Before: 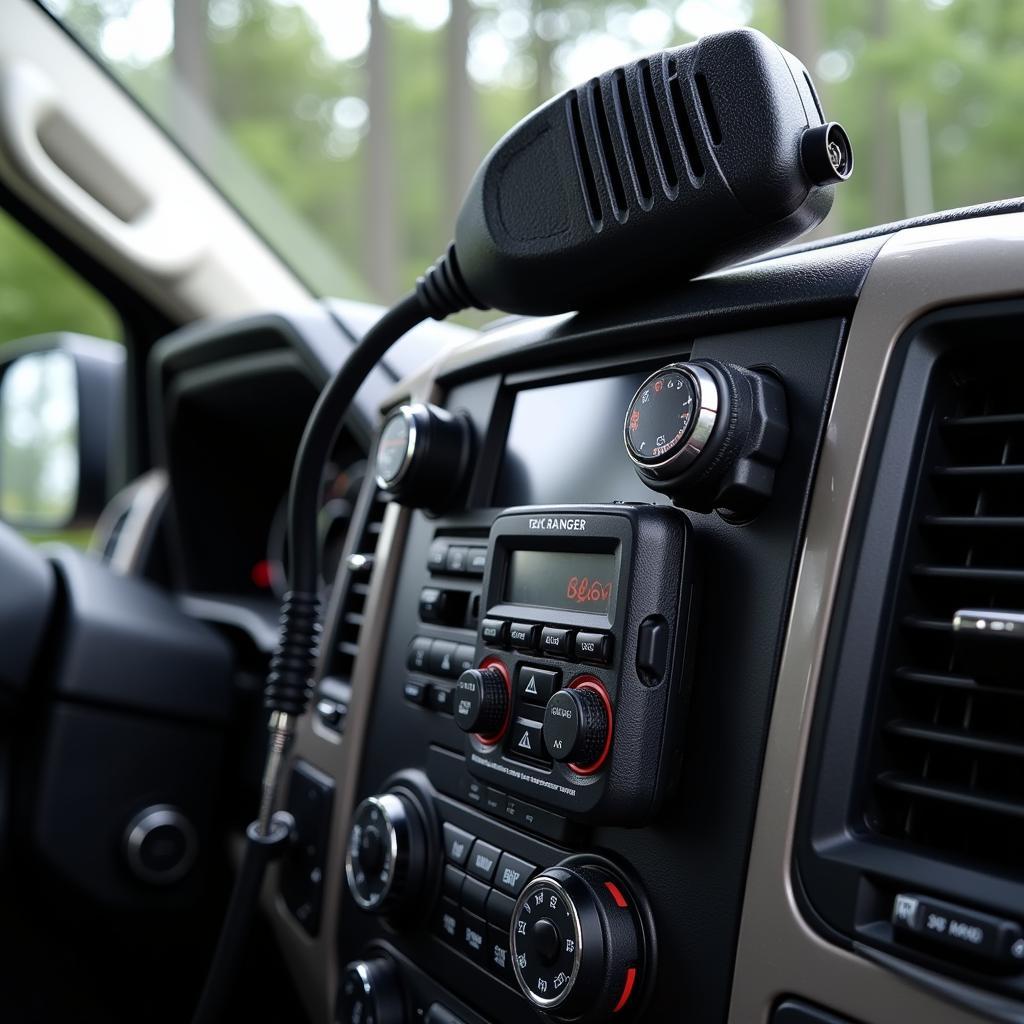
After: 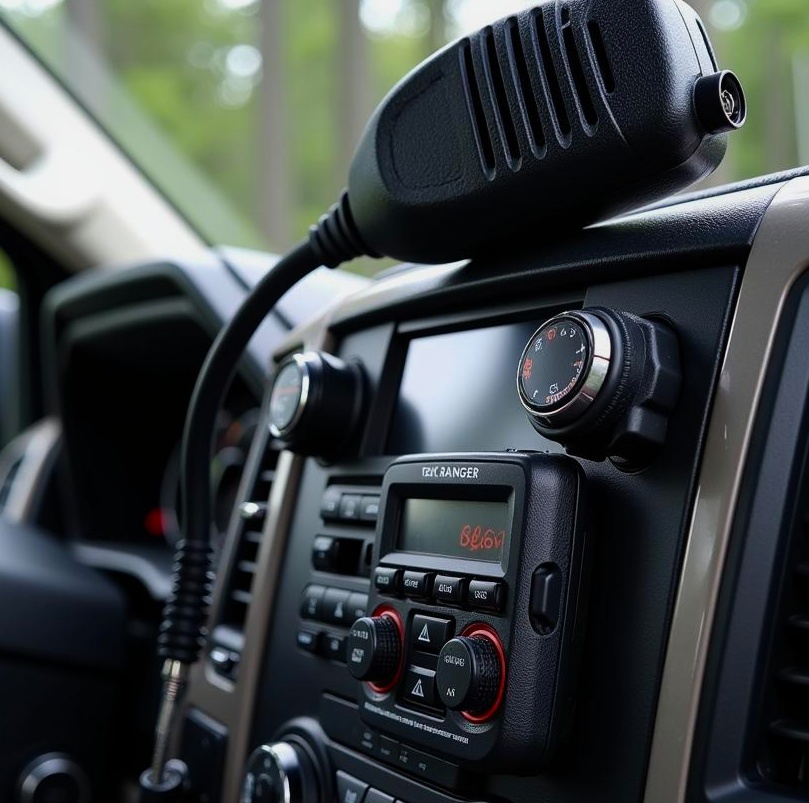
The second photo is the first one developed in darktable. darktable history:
tone equalizer: -8 EV 0.049 EV, mask exposure compensation -0.5 EV
color balance rgb: shadows lift › chroma 0.892%, shadows lift › hue 110.13°, perceptual saturation grading › global saturation 25.276%, perceptual brilliance grading › highlights 9.403%, perceptual brilliance grading › mid-tones 5.009%, global vibrance 20%
crop and rotate: left 10.524%, top 5.126%, right 10.468%, bottom 16.453%
exposure: exposure -0.546 EV, compensate highlight preservation false
